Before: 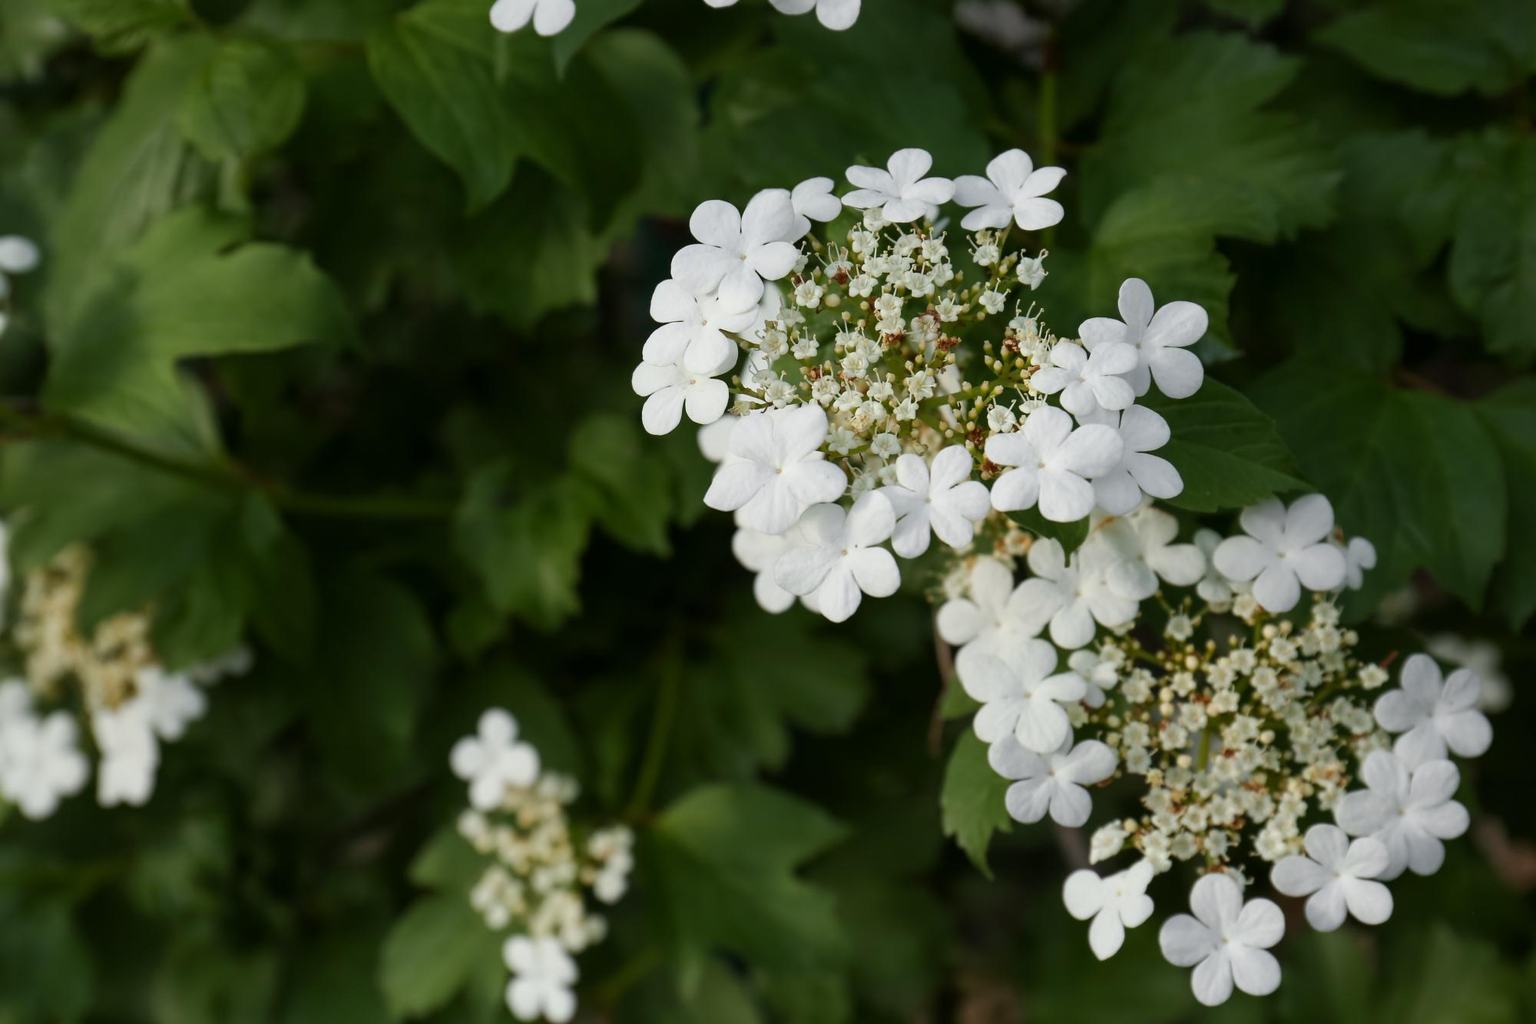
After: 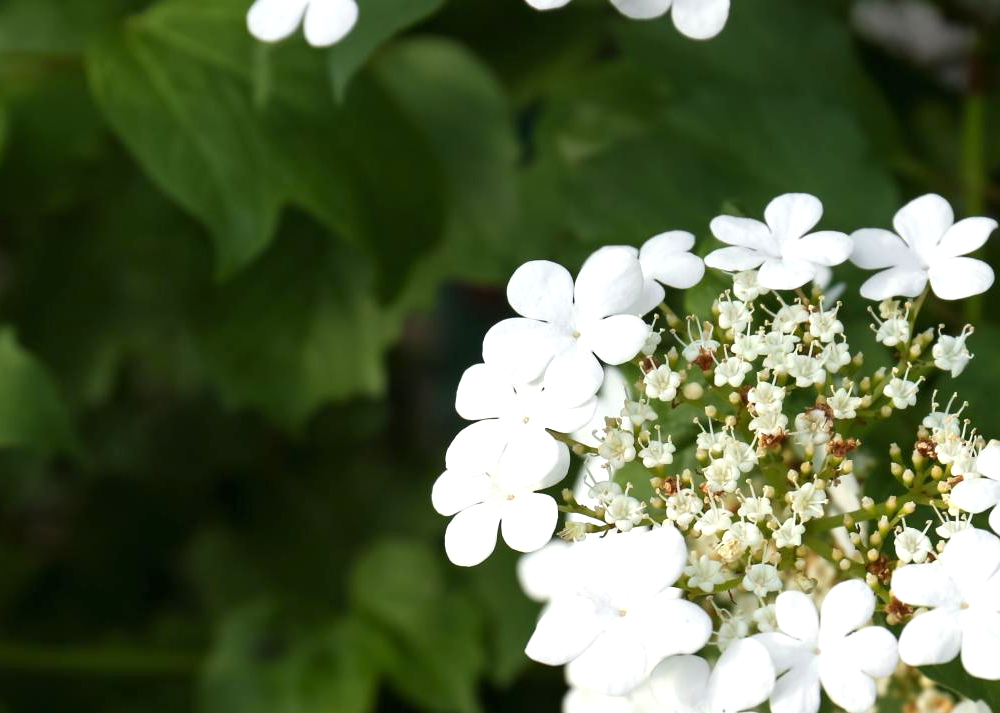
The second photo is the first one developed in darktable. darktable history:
exposure: black level correction 0, exposure 0.7 EV, compensate exposure bias true, compensate highlight preservation false
crop: left 19.556%, right 30.401%, bottom 46.458%
